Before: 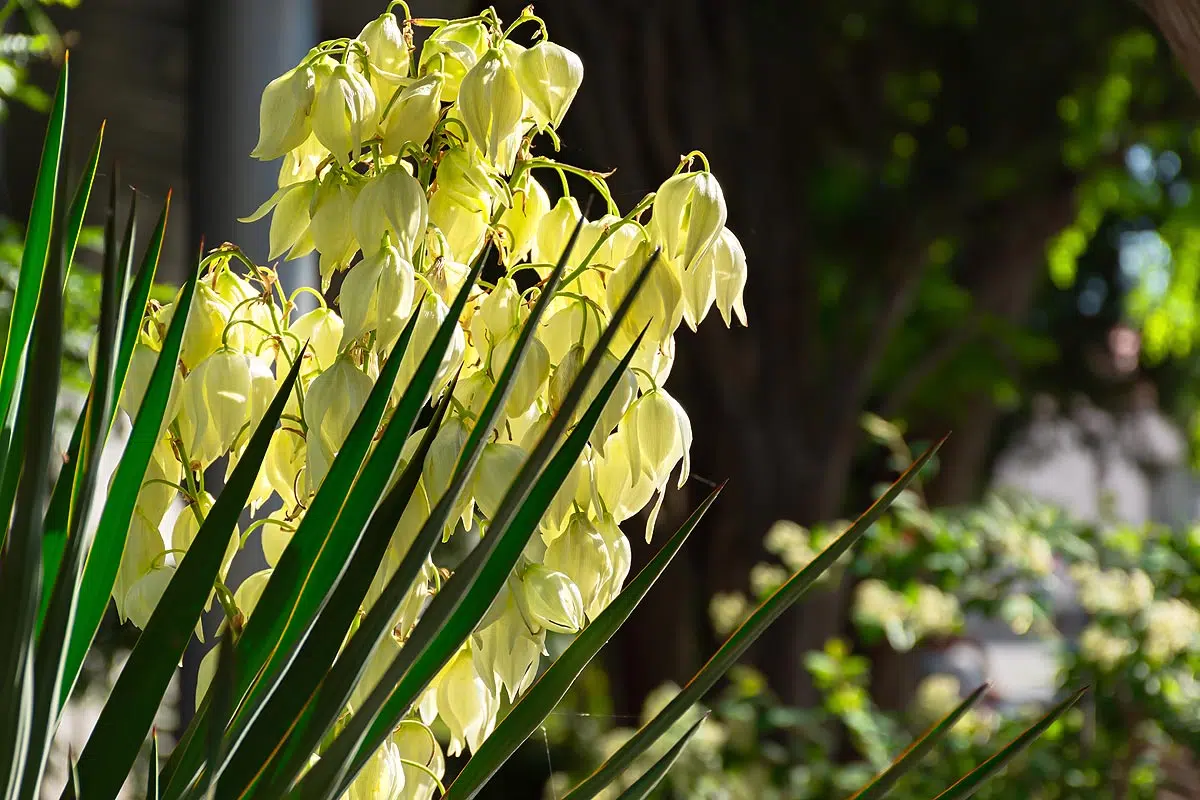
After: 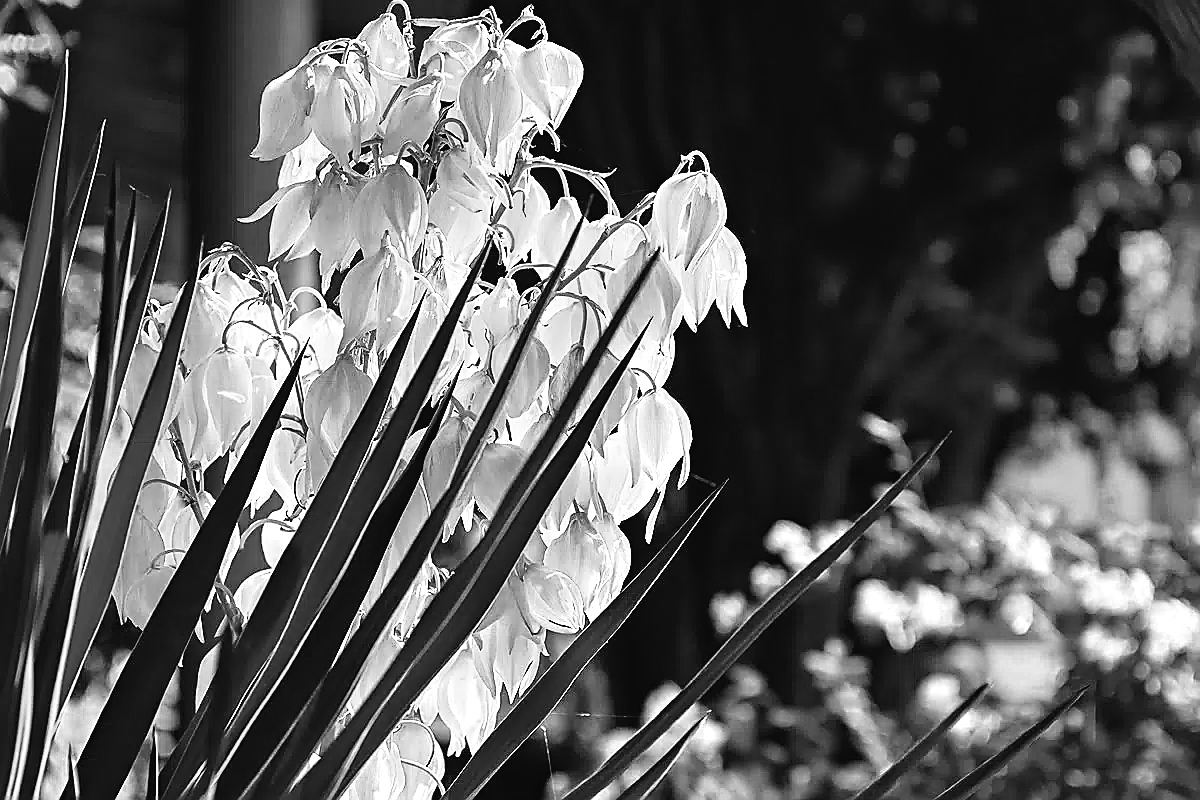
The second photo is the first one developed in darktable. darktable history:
white balance: red 1.004, blue 1.024
sharpen: radius 1.4, amount 1.25, threshold 0.7
monochrome: a -11.7, b 1.62, size 0.5, highlights 0.38
color zones: curves: ch0 [(0.004, 0.305) (0.261, 0.623) (0.389, 0.399) (0.708, 0.571) (0.947, 0.34)]; ch1 [(0.025, 0.645) (0.229, 0.584) (0.326, 0.551) (0.484, 0.262) (0.757, 0.643)]
haze removal: compatibility mode true, adaptive false
tone curve: curves: ch0 [(0, 0.023) (0.087, 0.065) (0.184, 0.168) (0.45, 0.54) (0.57, 0.683) (0.722, 0.825) (0.877, 0.948) (1, 1)]; ch1 [(0, 0) (0.388, 0.369) (0.44, 0.44) (0.489, 0.481) (0.534, 0.551) (0.657, 0.659) (1, 1)]; ch2 [(0, 0) (0.353, 0.317) (0.408, 0.427) (0.472, 0.46) (0.5, 0.496) (0.537, 0.539) (0.576, 0.592) (0.625, 0.631) (1, 1)], color space Lab, independent channels, preserve colors none
